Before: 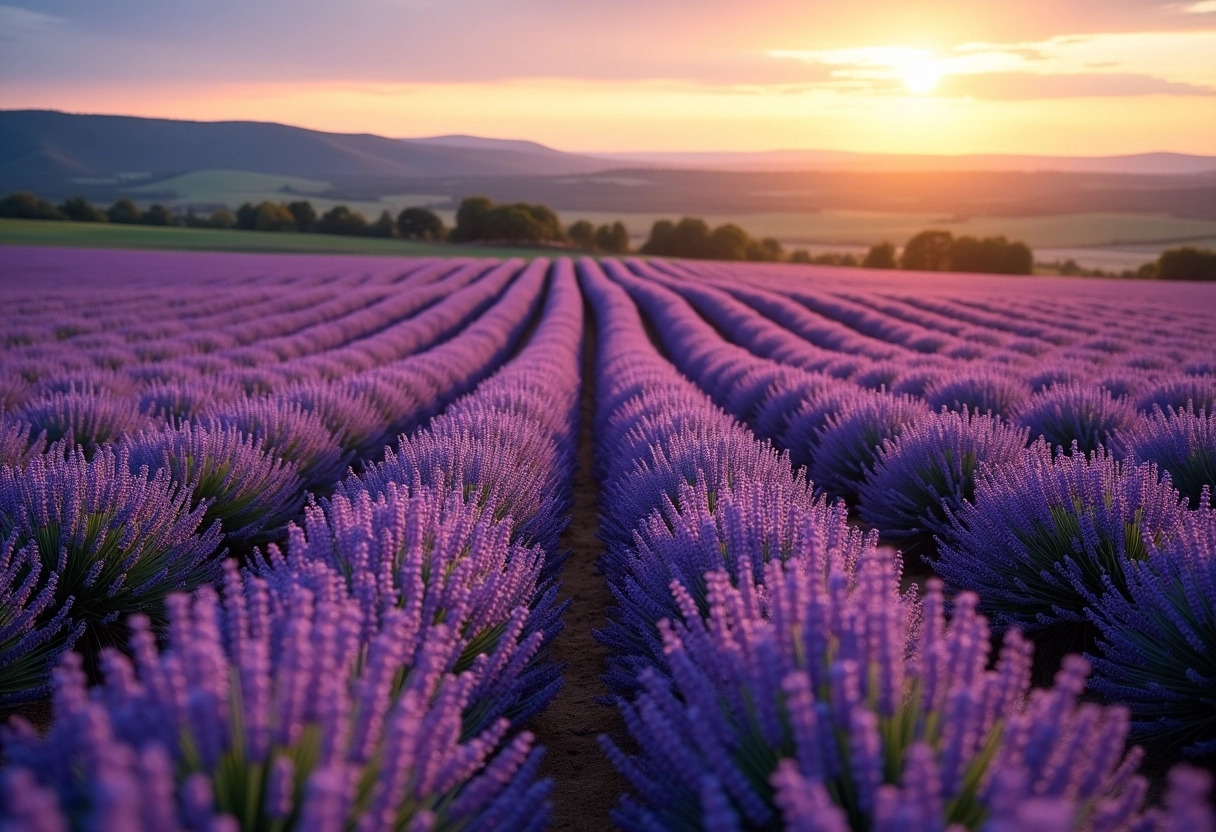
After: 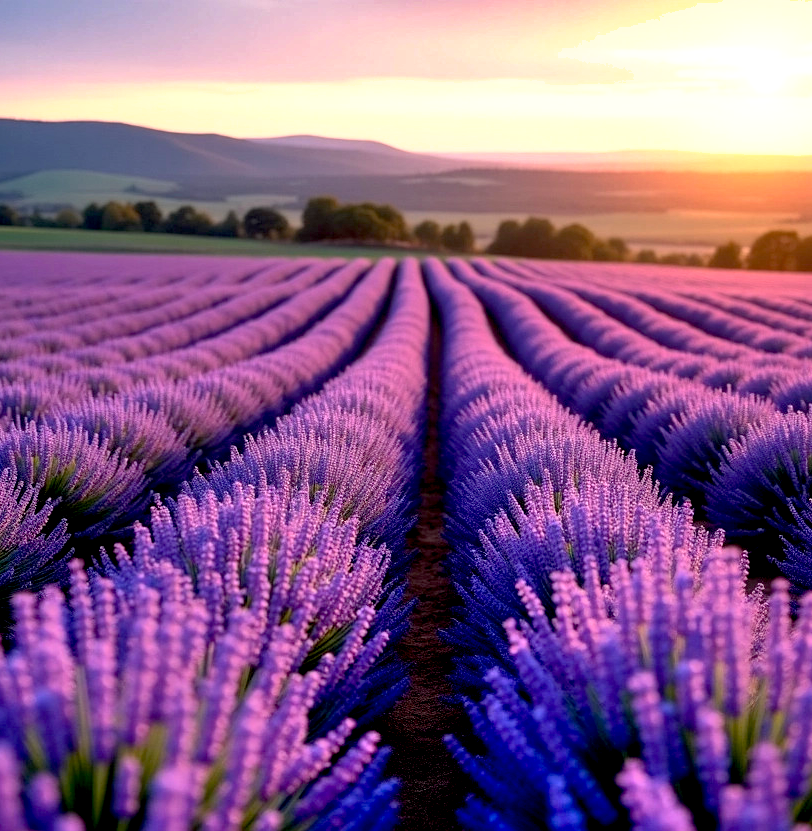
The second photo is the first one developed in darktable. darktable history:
base curve: curves: ch0 [(0.017, 0) (0.425, 0.441) (0.844, 0.933) (1, 1)], preserve colors none
shadows and highlights: soften with gaussian
exposure: exposure 0.506 EV, compensate highlight preservation false
crop and rotate: left 12.724%, right 20.422%
